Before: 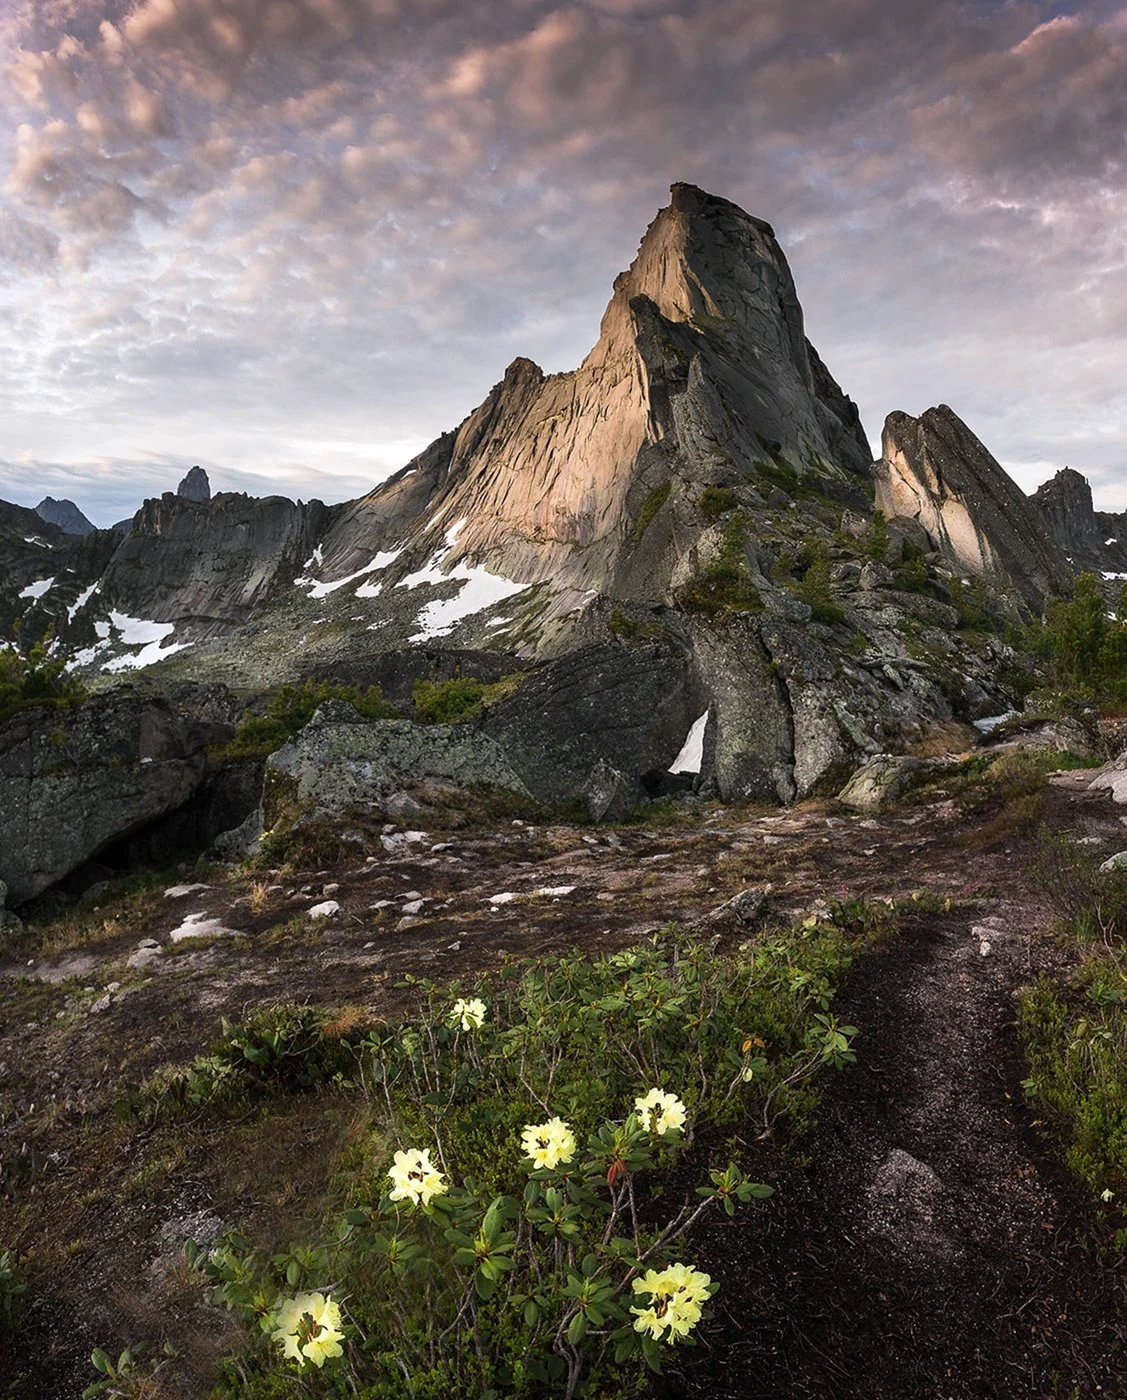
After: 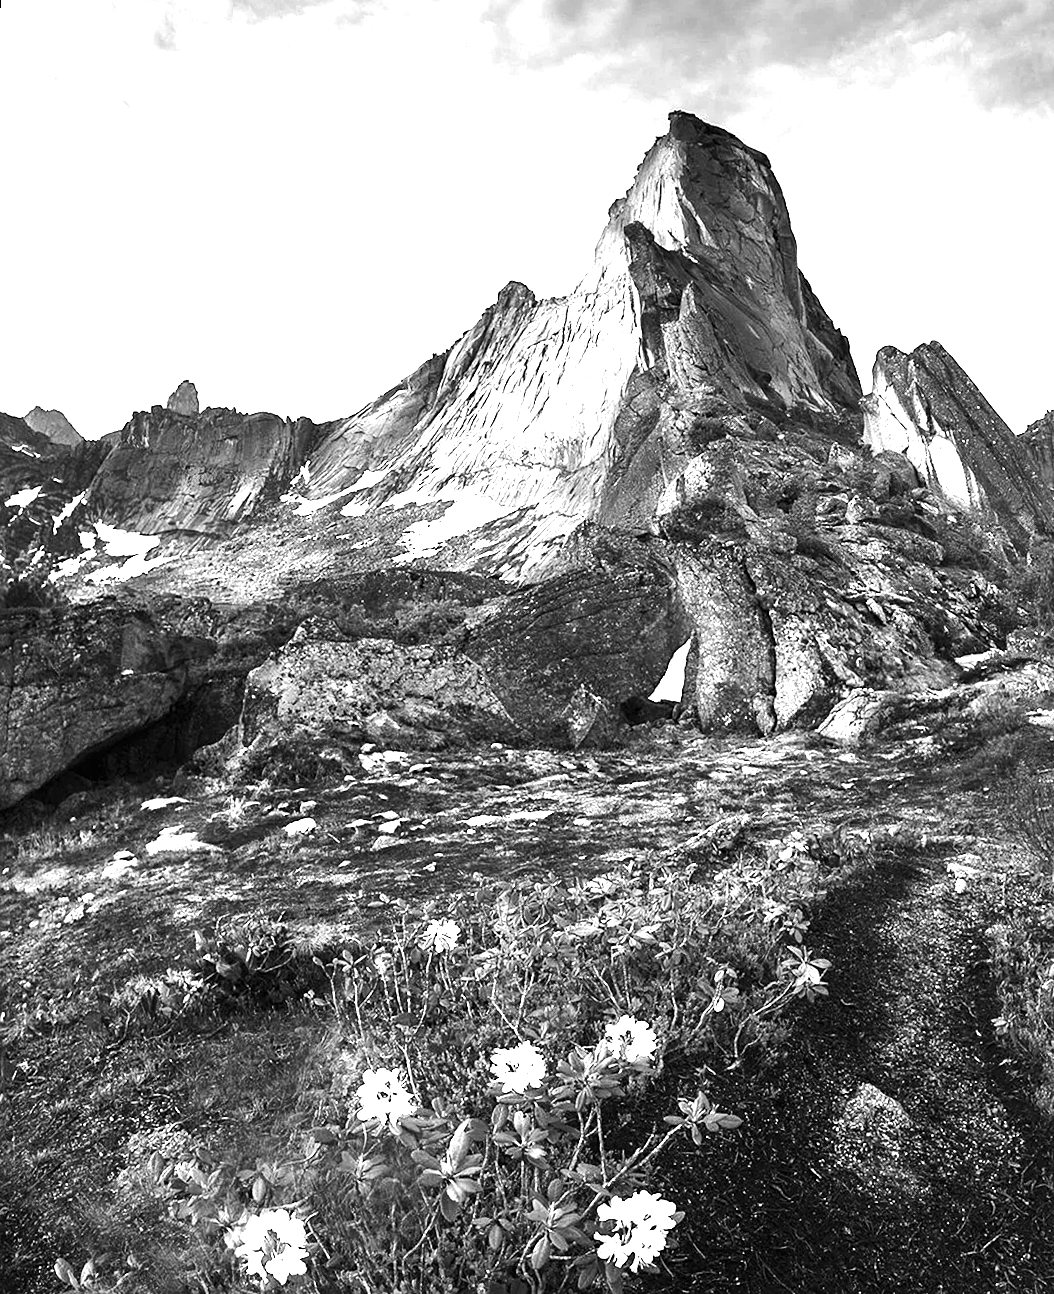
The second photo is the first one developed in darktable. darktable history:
tone equalizer: -8 EV -0.75 EV, -7 EV -0.7 EV, -6 EV -0.6 EV, -5 EV -0.4 EV, -3 EV 0.4 EV, -2 EV 0.6 EV, -1 EV 0.7 EV, +0 EV 0.75 EV, edges refinement/feathering 500, mask exposure compensation -1.57 EV, preserve details no
sharpen: amount 0.2
crop: left 3.305%, top 6.436%, right 6.389%, bottom 3.258%
color calibration: illuminant as shot in camera, x 0.37, y 0.382, temperature 4313.32 K
monochrome: a 2.21, b -1.33, size 2.2
rotate and perspective: rotation 1.72°, automatic cropping off
exposure: black level correction 0, exposure 1.5 EV, compensate exposure bias true, compensate highlight preservation false
